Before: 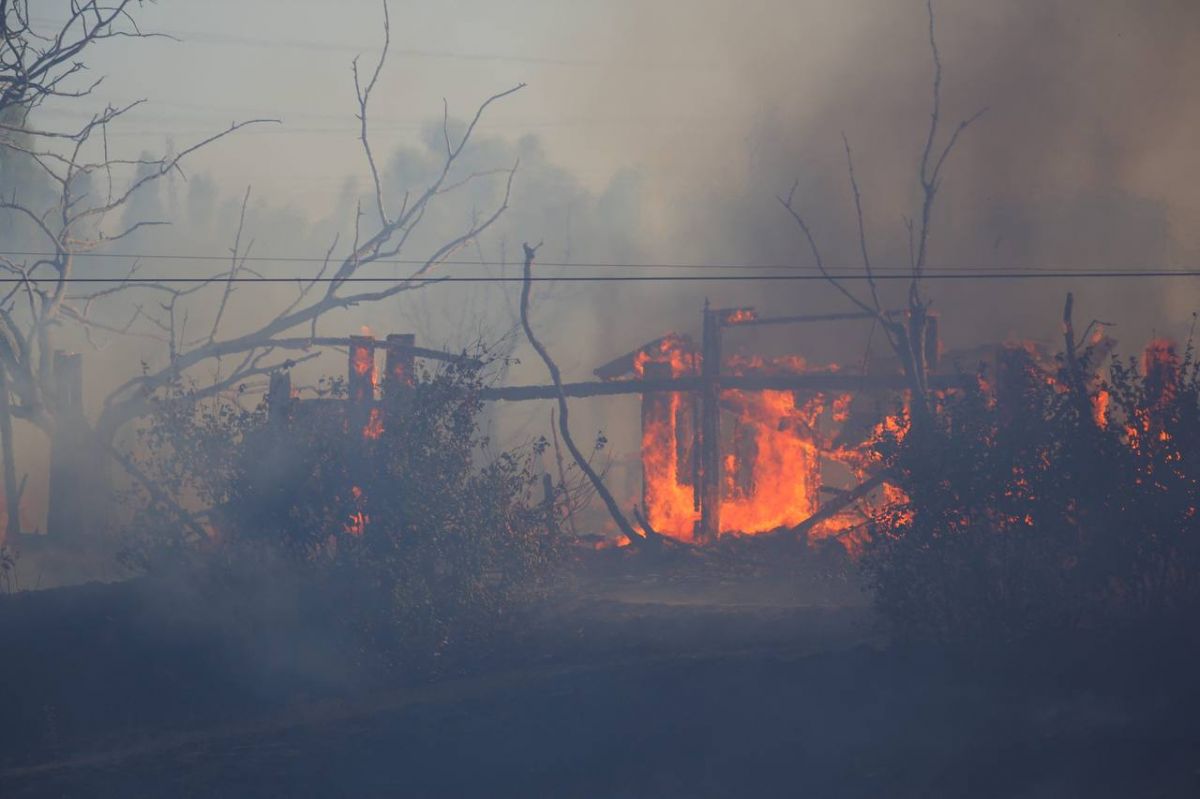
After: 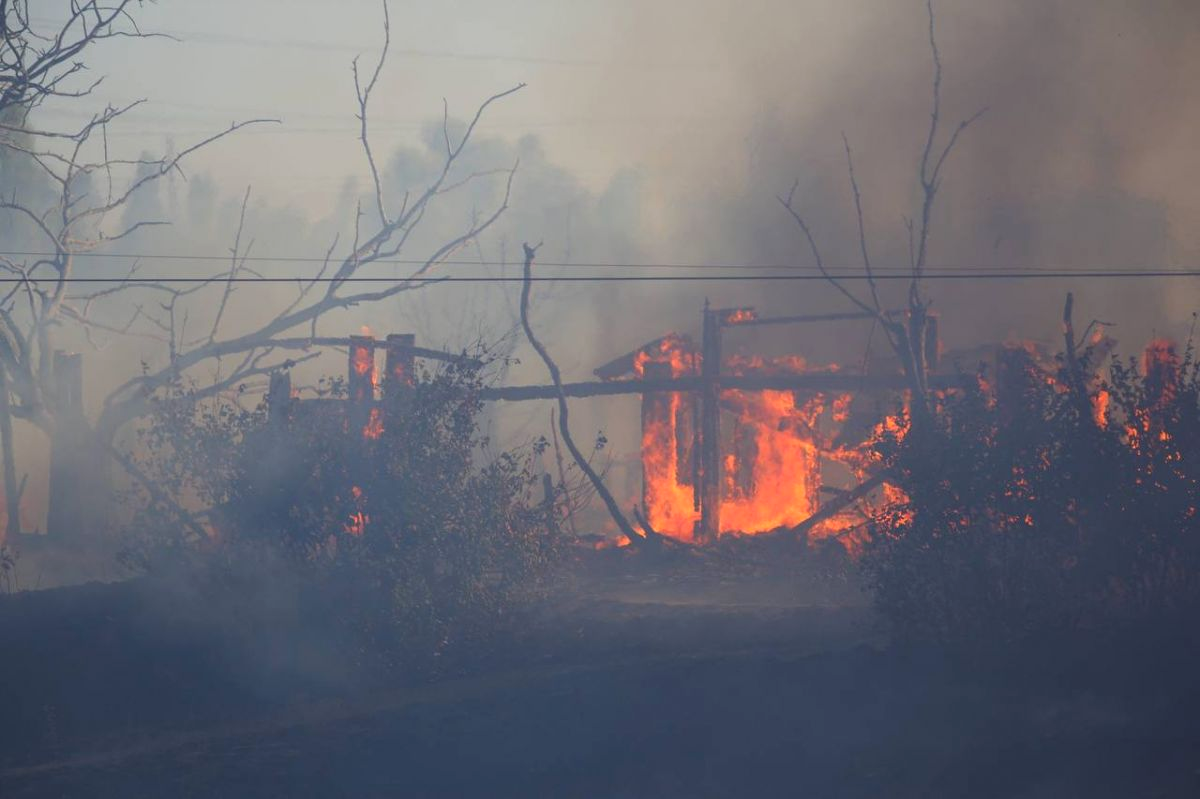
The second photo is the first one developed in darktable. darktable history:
exposure: exposure 0.197 EV, compensate exposure bias true, compensate highlight preservation false
